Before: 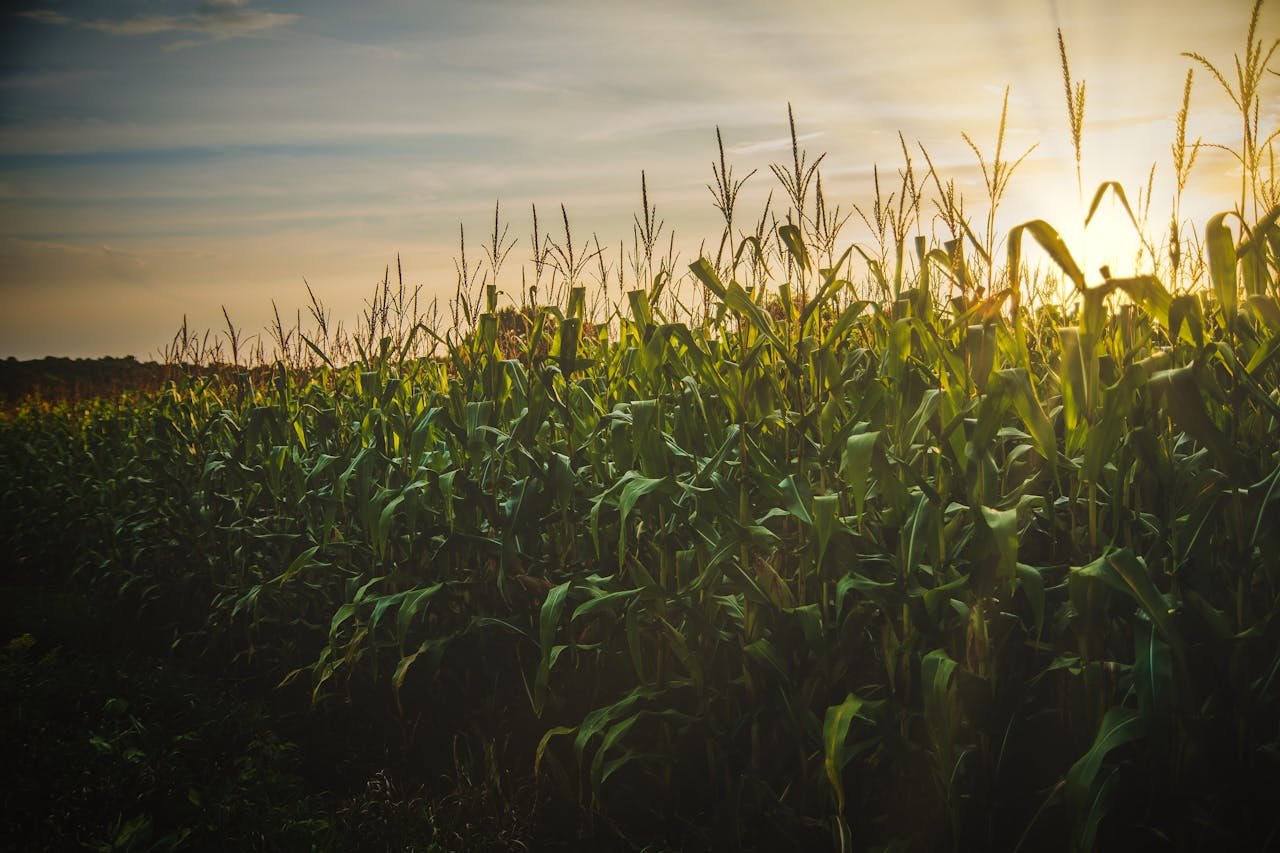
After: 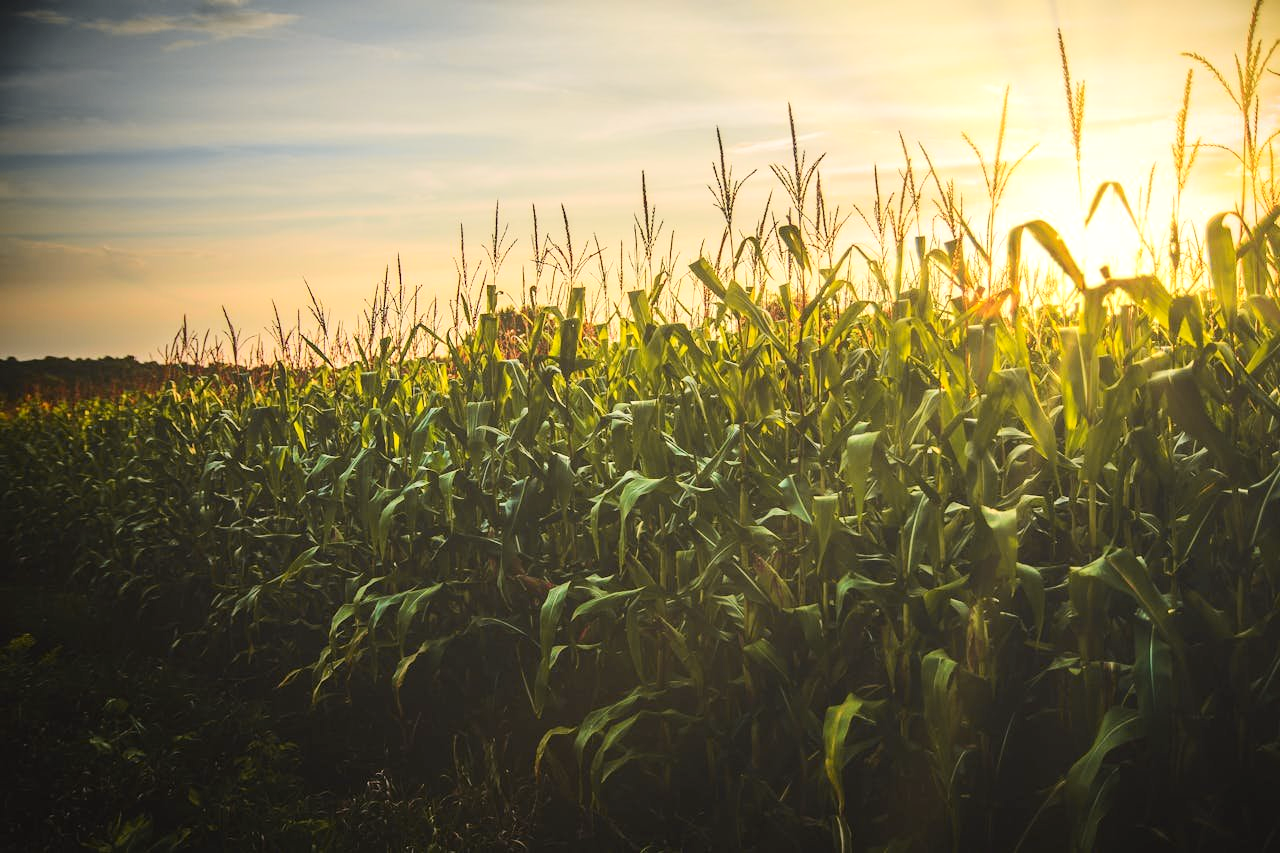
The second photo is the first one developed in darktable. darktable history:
tone curve: curves: ch0 [(0, 0.013) (0.036, 0.045) (0.274, 0.286) (0.566, 0.623) (0.794, 0.827) (1, 0.953)]; ch1 [(0, 0) (0.389, 0.403) (0.462, 0.48) (0.499, 0.5) (0.524, 0.527) (0.57, 0.599) (0.626, 0.65) (0.761, 0.781) (1, 1)]; ch2 [(0, 0) (0.464, 0.478) (0.5, 0.501) (0.533, 0.542) (0.599, 0.613) (0.704, 0.731) (1, 1)], color space Lab, independent channels, preserve colors none
exposure: black level correction 0, exposure 0.7 EV, compensate exposure bias true, compensate highlight preservation false
